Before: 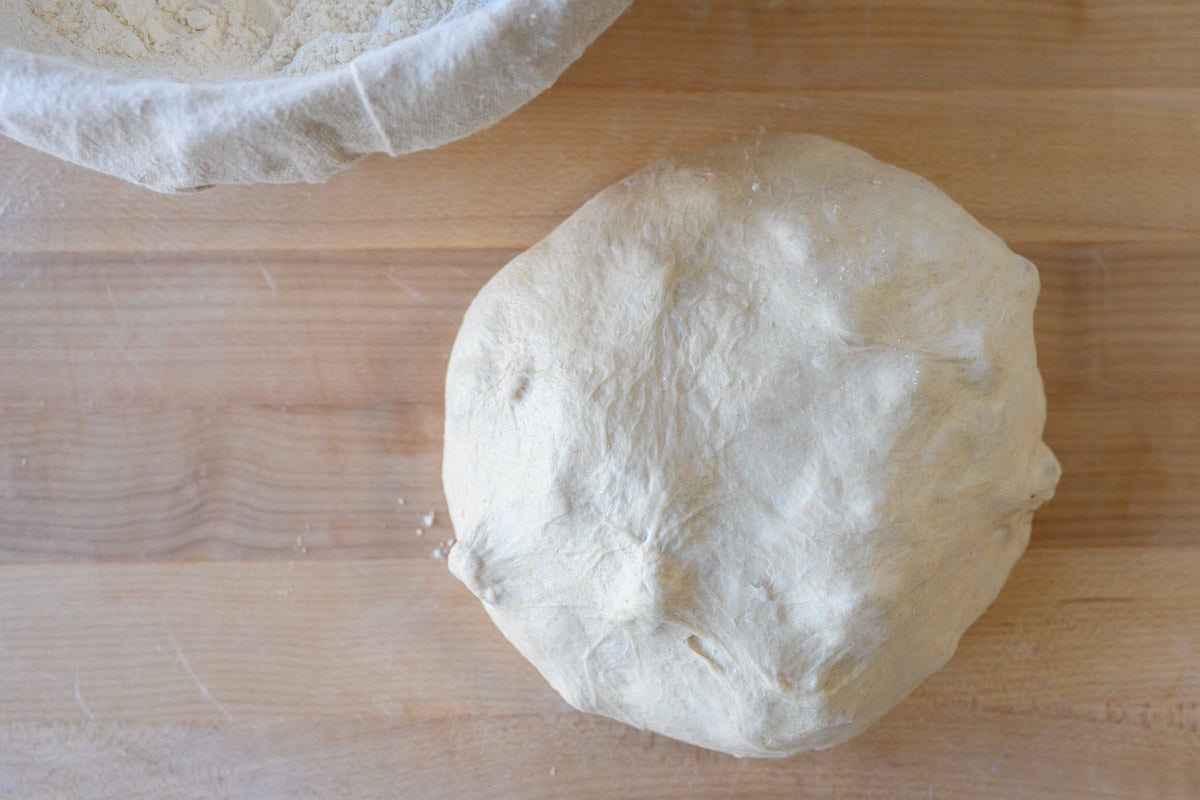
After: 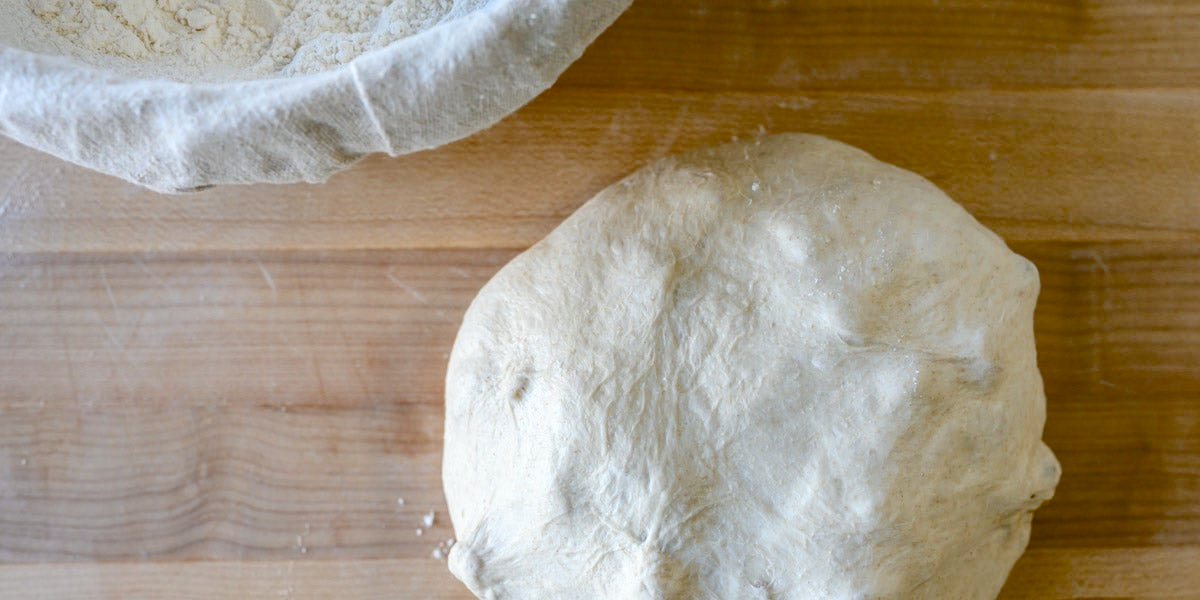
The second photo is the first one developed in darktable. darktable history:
contrast brightness saturation: contrast 0.077, saturation 0.019
color balance rgb: shadows lift › luminance -8.007%, shadows lift › chroma 2.262%, shadows lift › hue 198.81°, global offset › luminance -0.312%, global offset › chroma 0.112%, global offset › hue 162.27°, linear chroma grading › global chroma 0.754%, perceptual saturation grading › global saturation 45.851%, perceptual saturation grading › highlights -50.289%, perceptual saturation grading › shadows 30.526%, saturation formula JzAzBz (2021)
local contrast: on, module defaults
crop: bottom 24.984%
